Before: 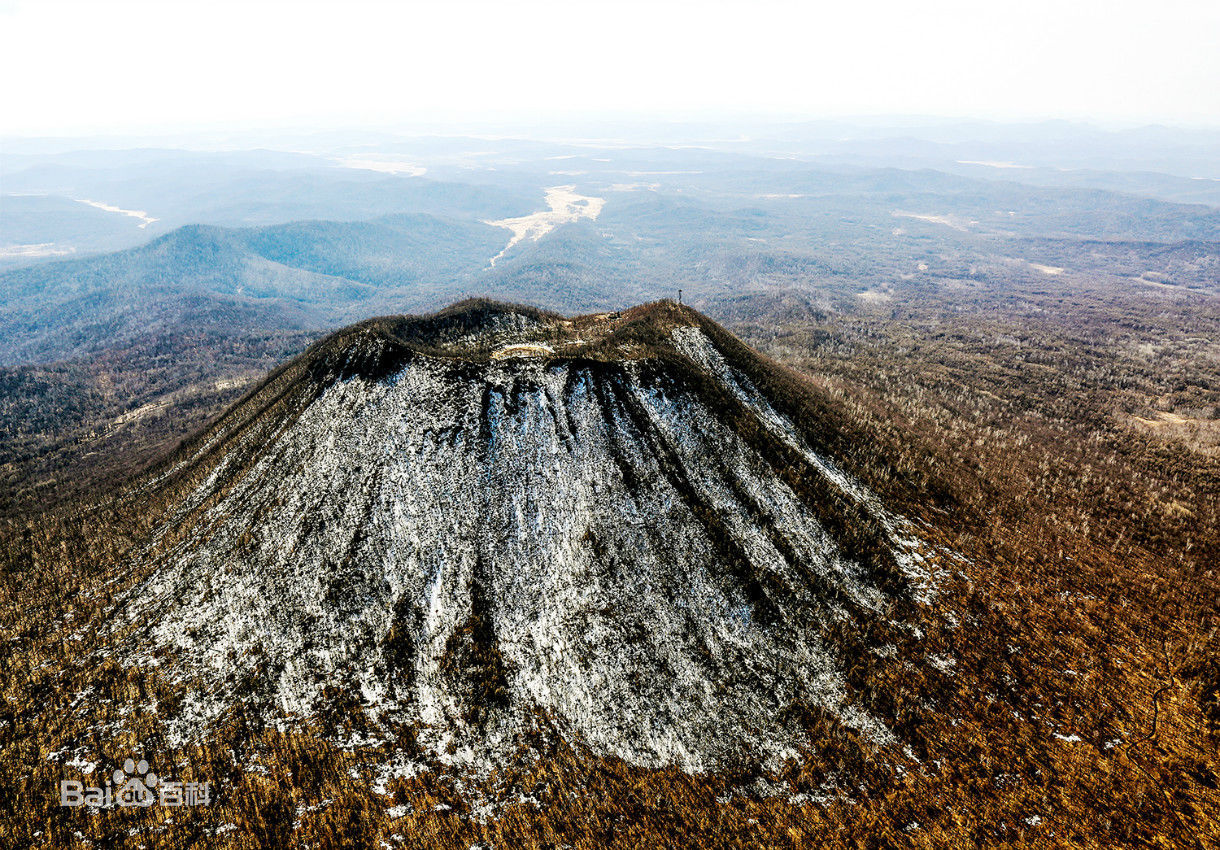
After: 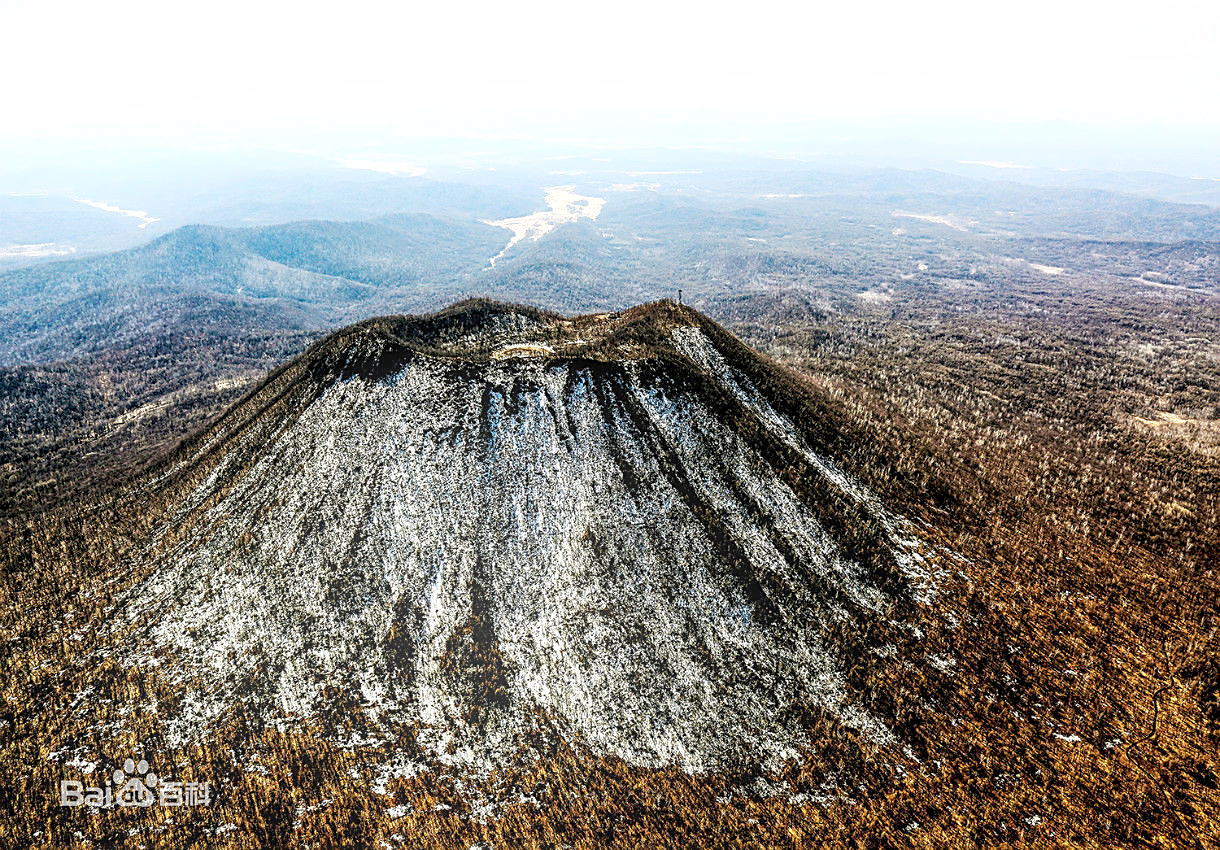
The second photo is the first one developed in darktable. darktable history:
local contrast: detail 160%
sharpen: on, module defaults
bloom: size 16%, threshold 98%, strength 20%
